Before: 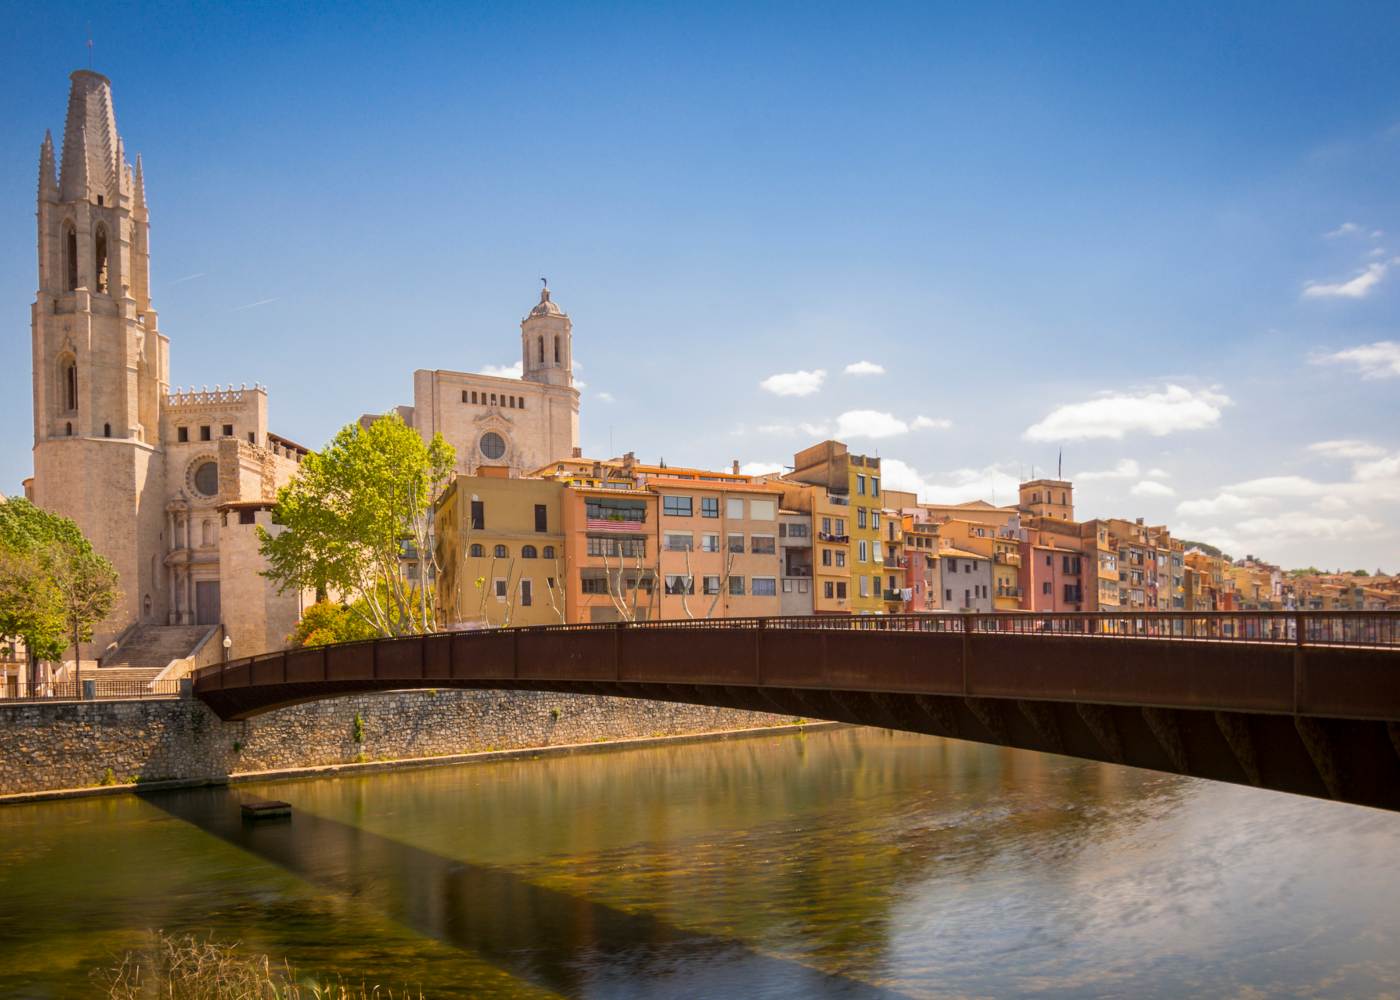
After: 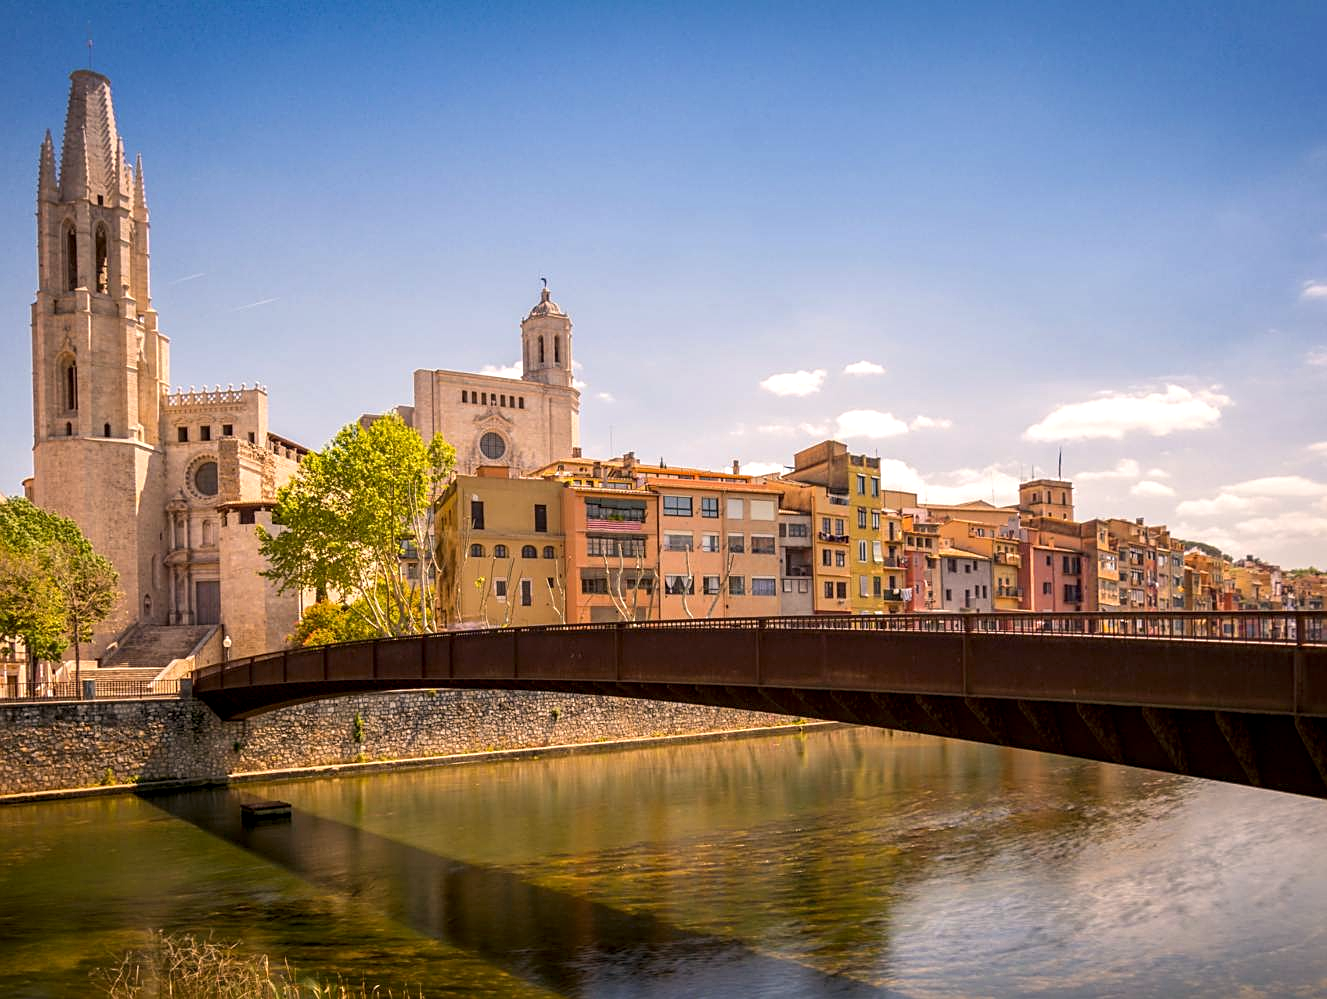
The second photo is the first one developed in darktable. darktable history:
sharpen: on, module defaults
local contrast: shadows 94%
color correction: highlights a* 5.81, highlights b* 4.84
crop and rotate: right 5.167%
exposure: exposure 0.127 EV, compensate highlight preservation false
